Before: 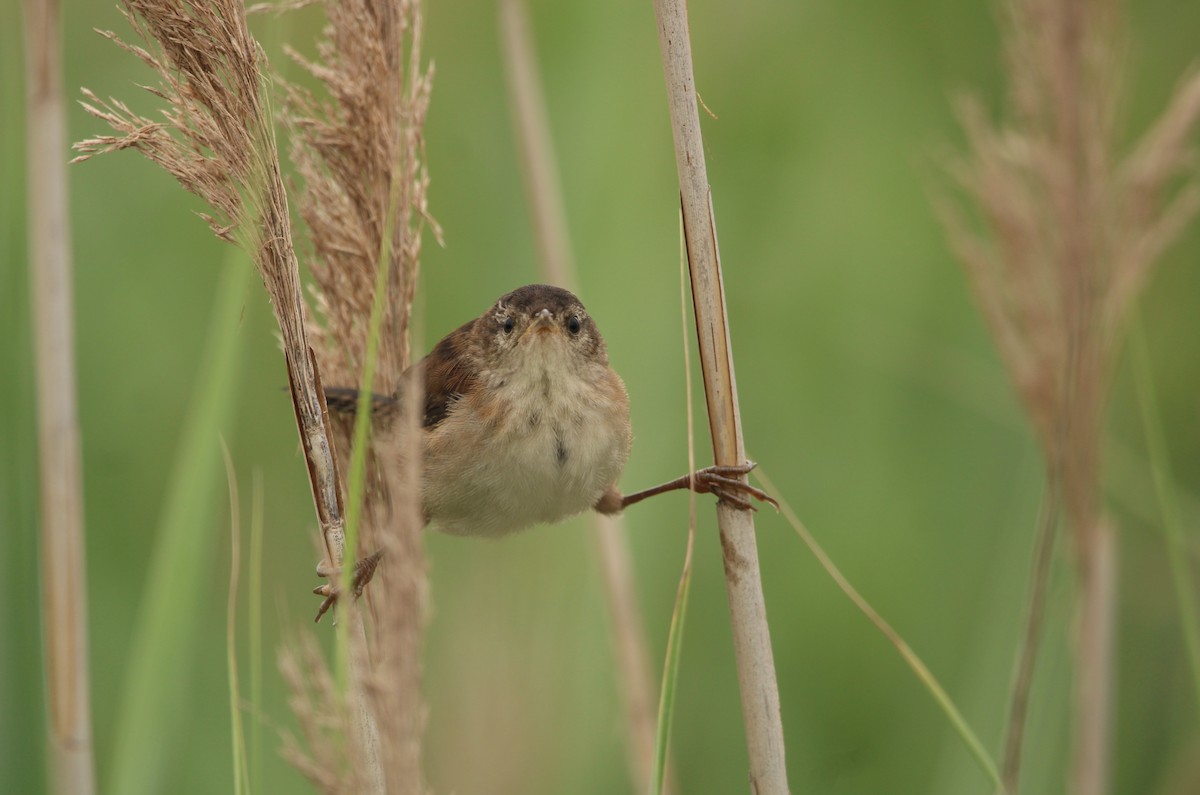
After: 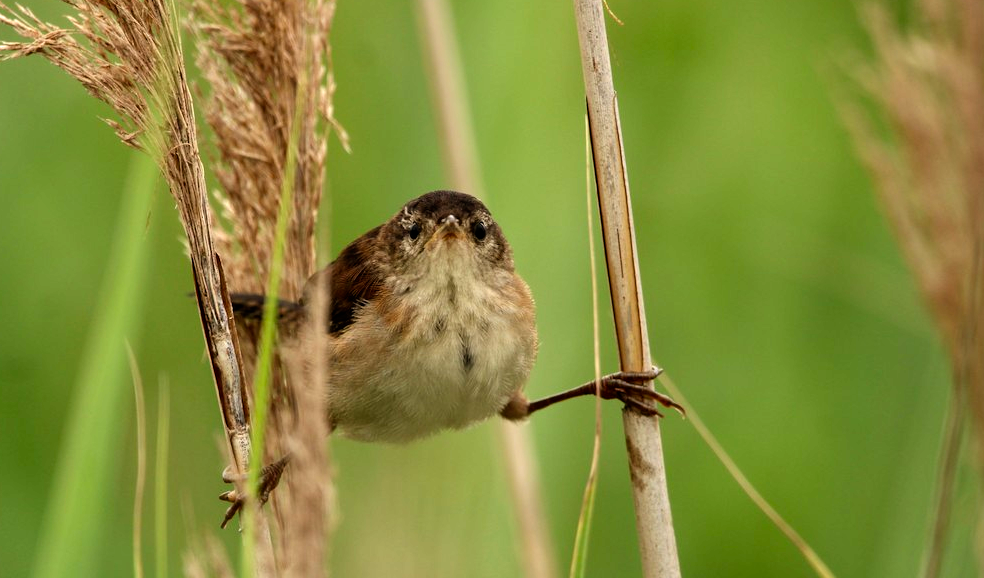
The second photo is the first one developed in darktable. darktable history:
filmic rgb: black relative exposure -8.2 EV, white relative exposure 2.2 EV, threshold 3 EV, hardness 7.11, latitude 85.74%, contrast 1.696, highlights saturation mix -4%, shadows ↔ highlights balance -2.69%, preserve chrominance no, color science v5 (2021), contrast in shadows safe, contrast in highlights safe, enable highlight reconstruction true
exposure: compensate highlight preservation false
crop: left 7.856%, top 11.836%, right 10.12%, bottom 15.387%
